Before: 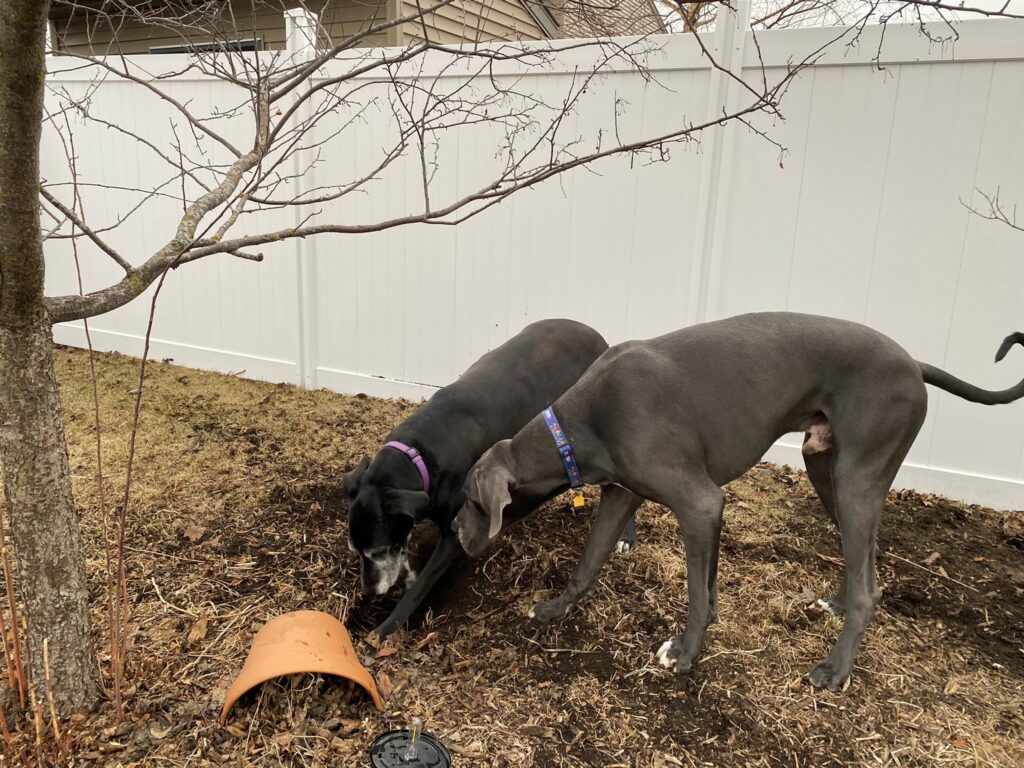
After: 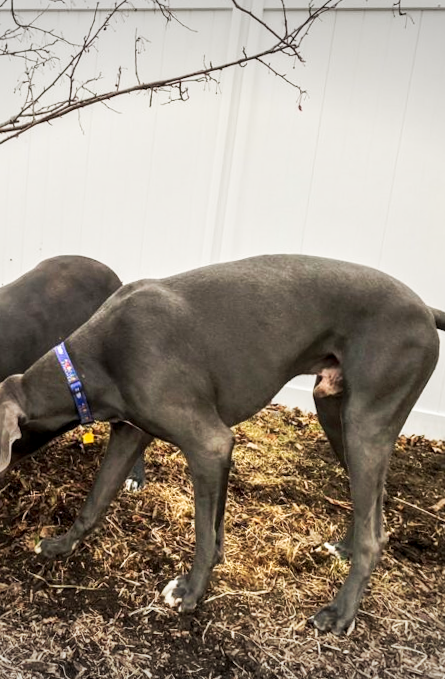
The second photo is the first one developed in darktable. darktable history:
tone curve: curves: ch0 [(0, 0) (0.003, 0.017) (0.011, 0.018) (0.025, 0.03) (0.044, 0.051) (0.069, 0.075) (0.1, 0.104) (0.136, 0.138) (0.177, 0.183) (0.224, 0.237) (0.277, 0.294) (0.335, 0.361) (0.399, 0.446) (0.468, 0.552) (0.543, 0.66) (0.623, 0.753) (0.709, 0.843) (0.801, 0.912) (0.898, 0.962) (1, 1)], preserve colors none
local contrast: detail 130%
crop: left 47.628%, top 6.643%, right 7.874%
rotate and perspective: rotation 1.57°, crop left 0.018, crop right 0.982, crop top 0.039, crop bottom 0.961
base curve: curves: ch0 [(0, 0) (0.989, 0.992)], preserve colors none
vignetting: fall-off start 100%, brightness -0.282, width/height ratio 1.31
contrast brightness saturation: saturation 0.13
